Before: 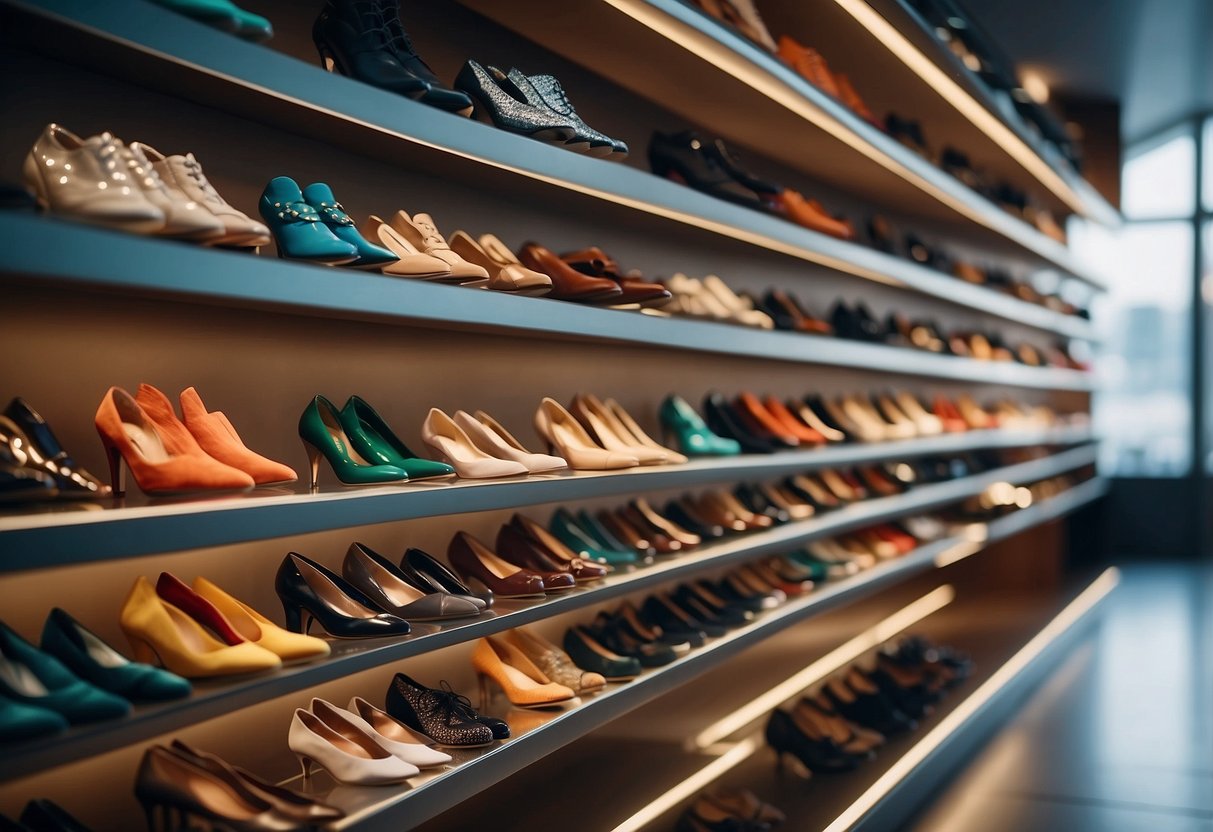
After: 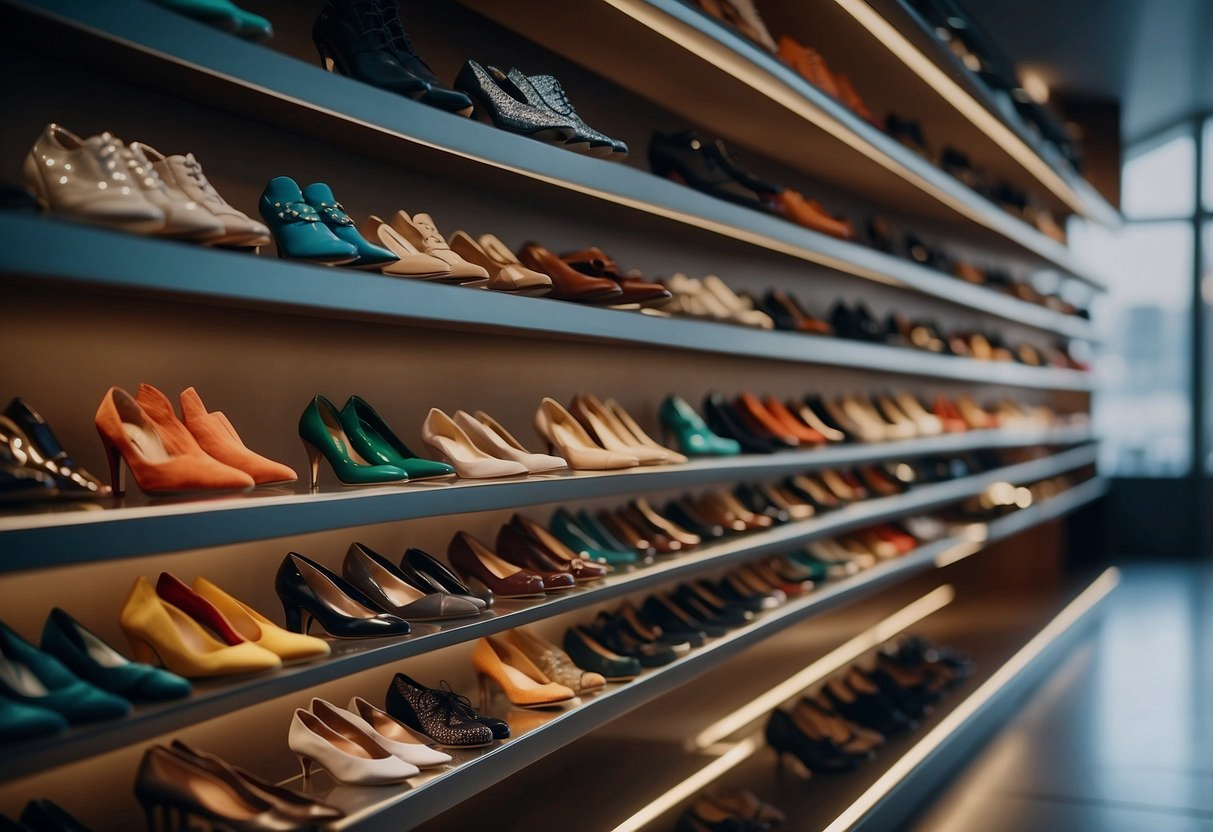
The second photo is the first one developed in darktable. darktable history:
tone equalizer: on, module defaults
white balance: red 0.988, blue 1.017
graduated density: rotation 5.63°, offset 76.9
